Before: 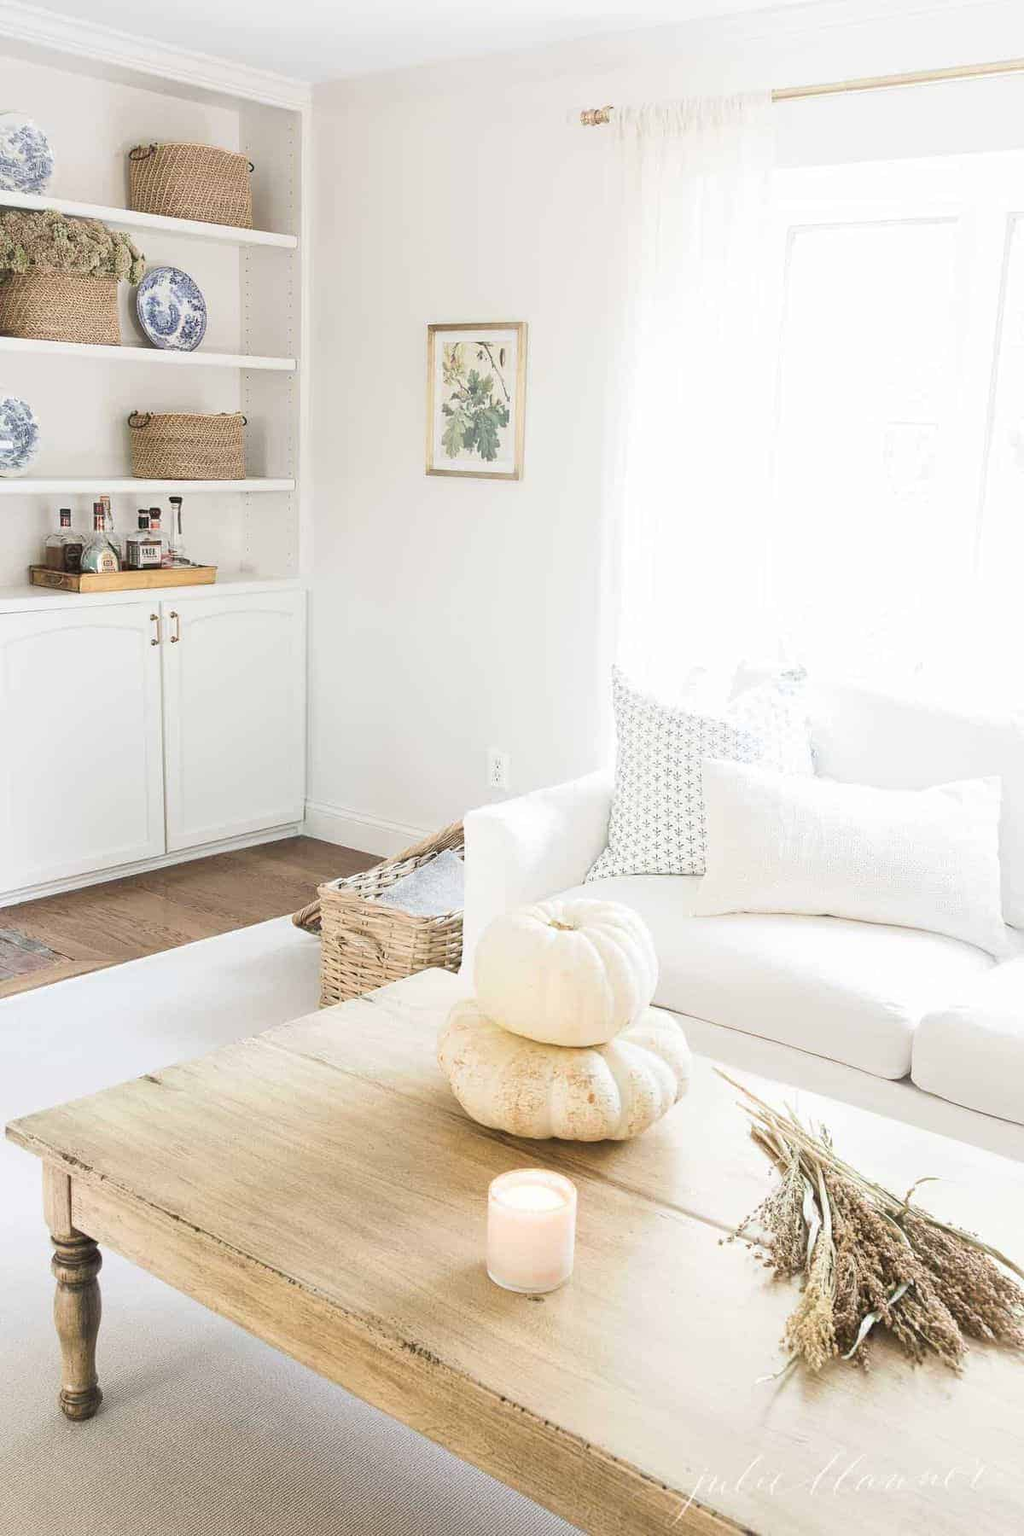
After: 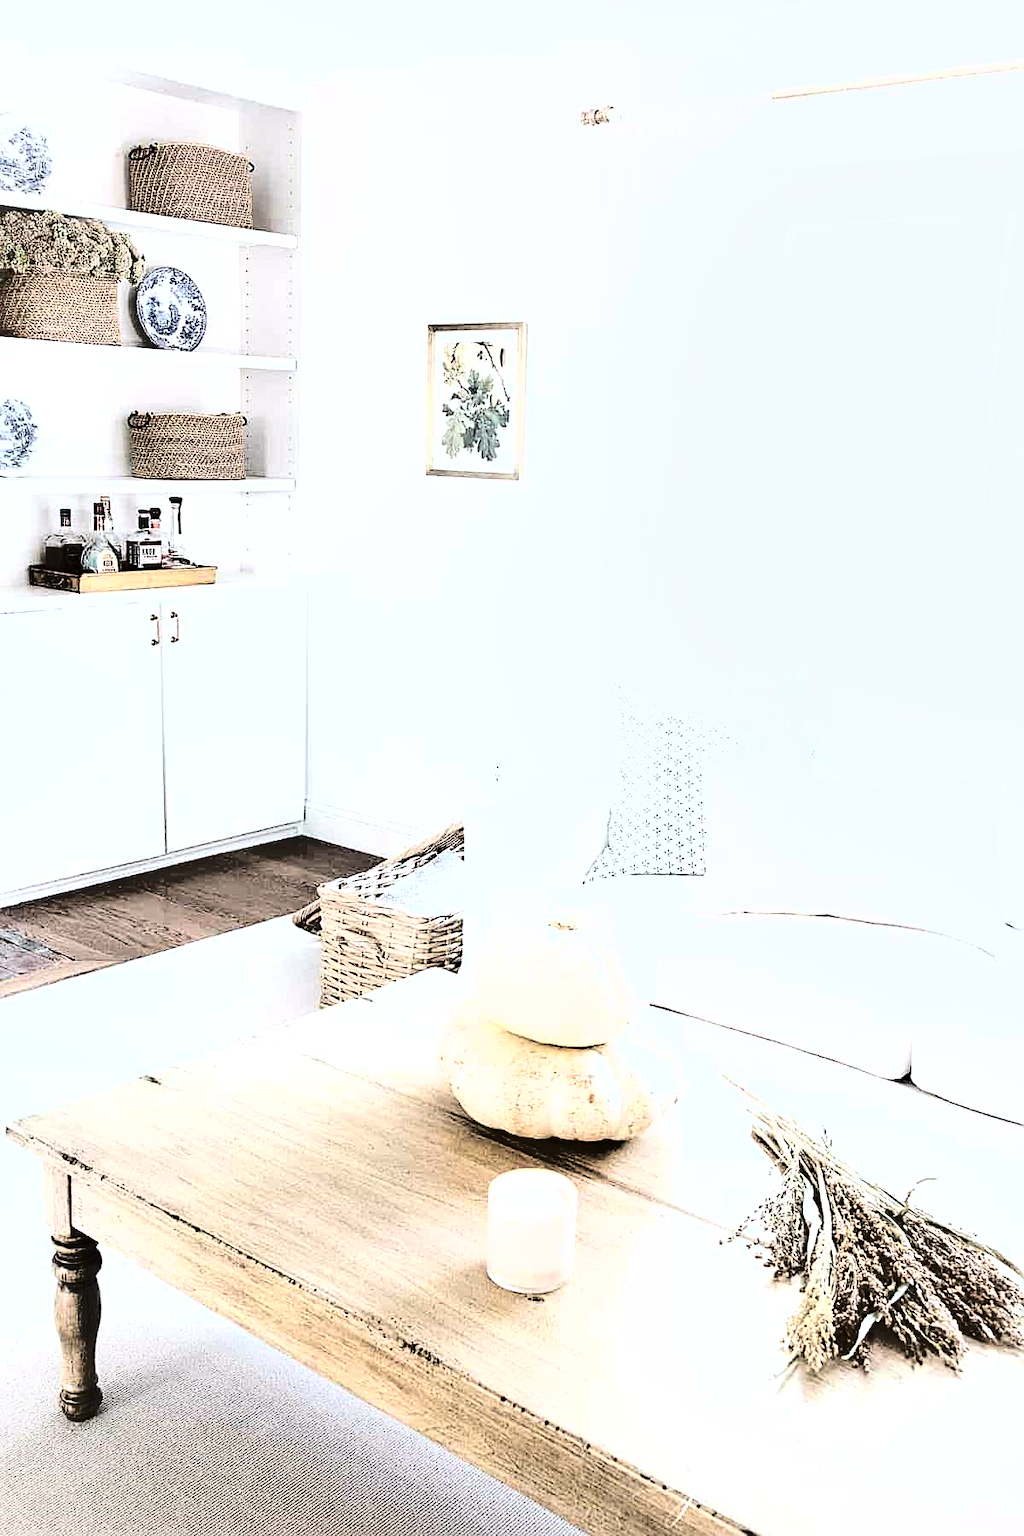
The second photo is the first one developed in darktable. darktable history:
color correction: highlights a* -0.812, highlights b* -8.87
sharpen: on, module defaults
contrast brightness saturation: contrast 0.281
exposure: black level correction 0, exposure 0.694 EV, compensate highlight preservation false
shadows and highlights: highlights color adjustment 0.856%, soften with gaussian
